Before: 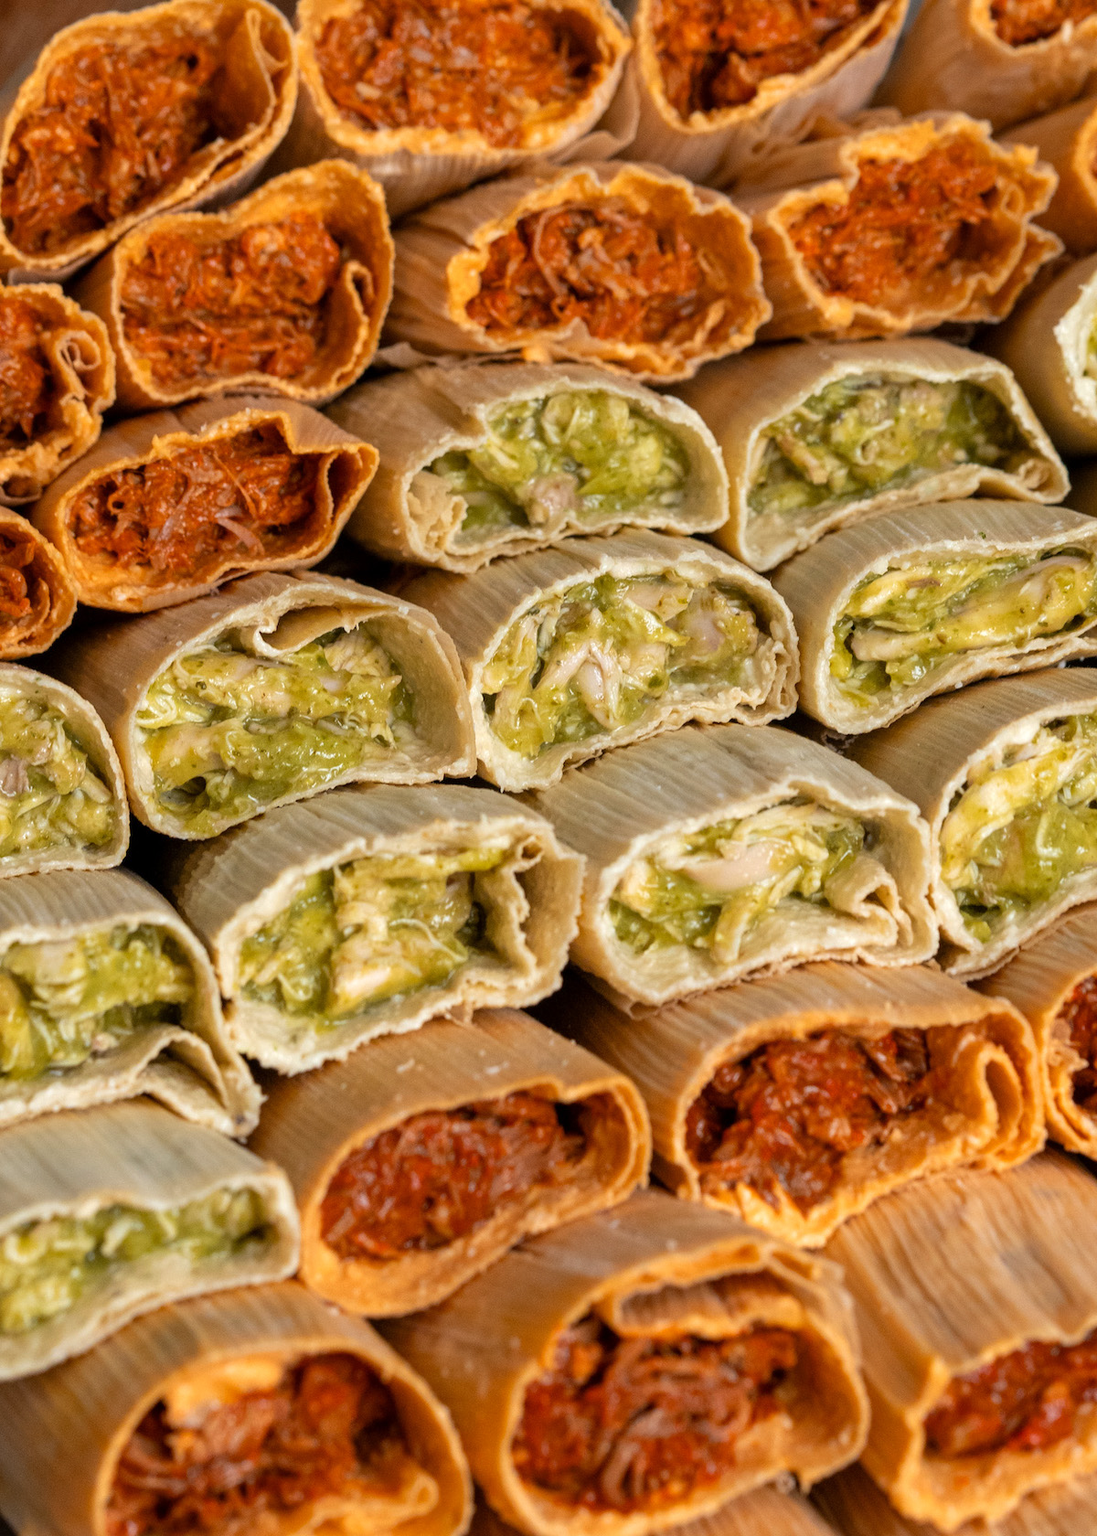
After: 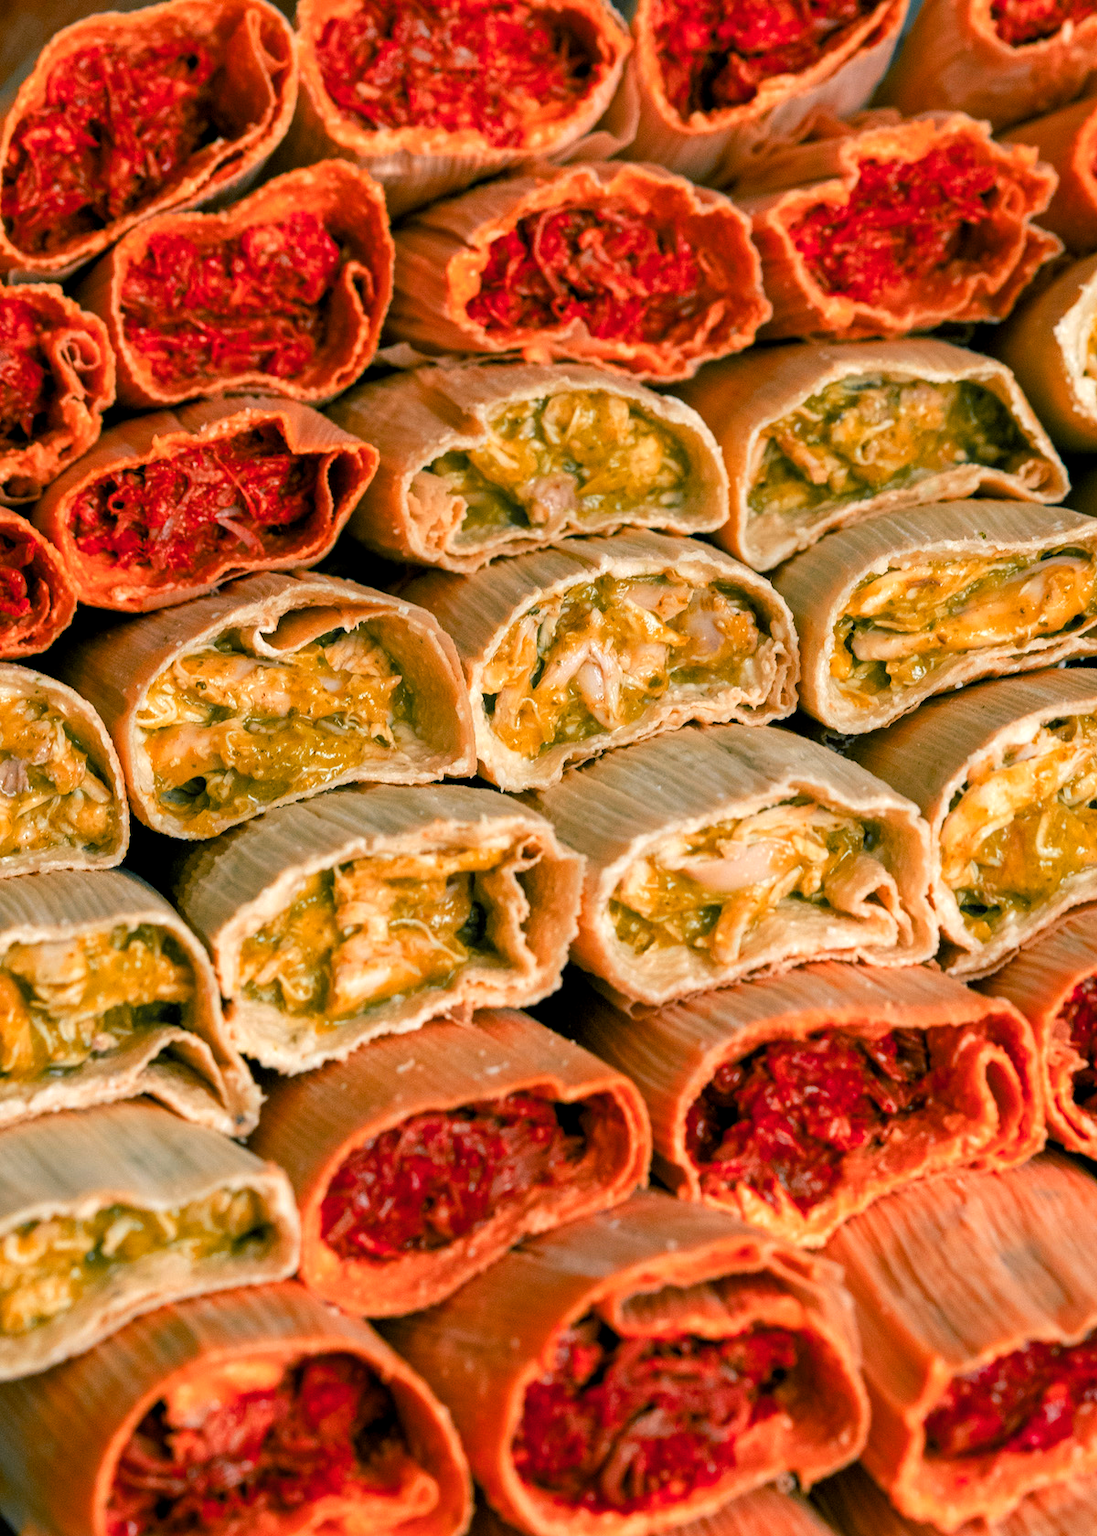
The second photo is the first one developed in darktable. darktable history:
color zones: curves: ch1 [(0.263, 0.53) (0.376, 0.287) (0.487, 0.512) (0.748, 0.547) (1, 0.513)]; ch2 [(0.262, 0.45) (0.751, 0.477)], mix 31.98%
color balance rgb: shadows lift › luminance -28.76%, shadows lift › chroma 10%, shadows lift › hue 230°, power › chroma 0.5%, power › hue 215°, highlights gain › luminance 7.14%, highlights gain › chroma 1%, highlights gain › hue 50°, global offset › luminance -0.29%, global offset › hue 260°, perceptual saturation grading › global saturation 20%, perceptual saturation grading › highlights -13.92%, perceptual saturation grading › shadows 50%
